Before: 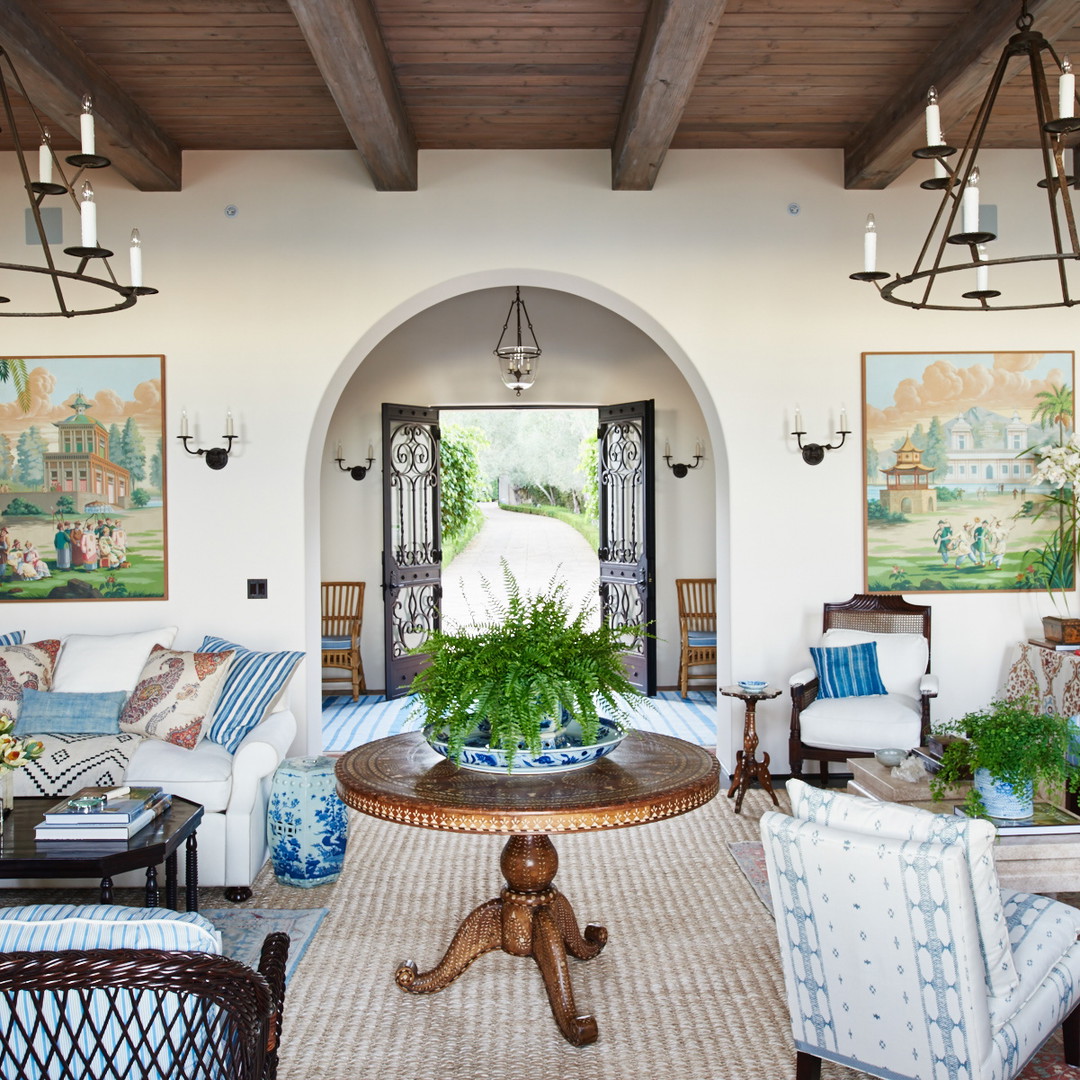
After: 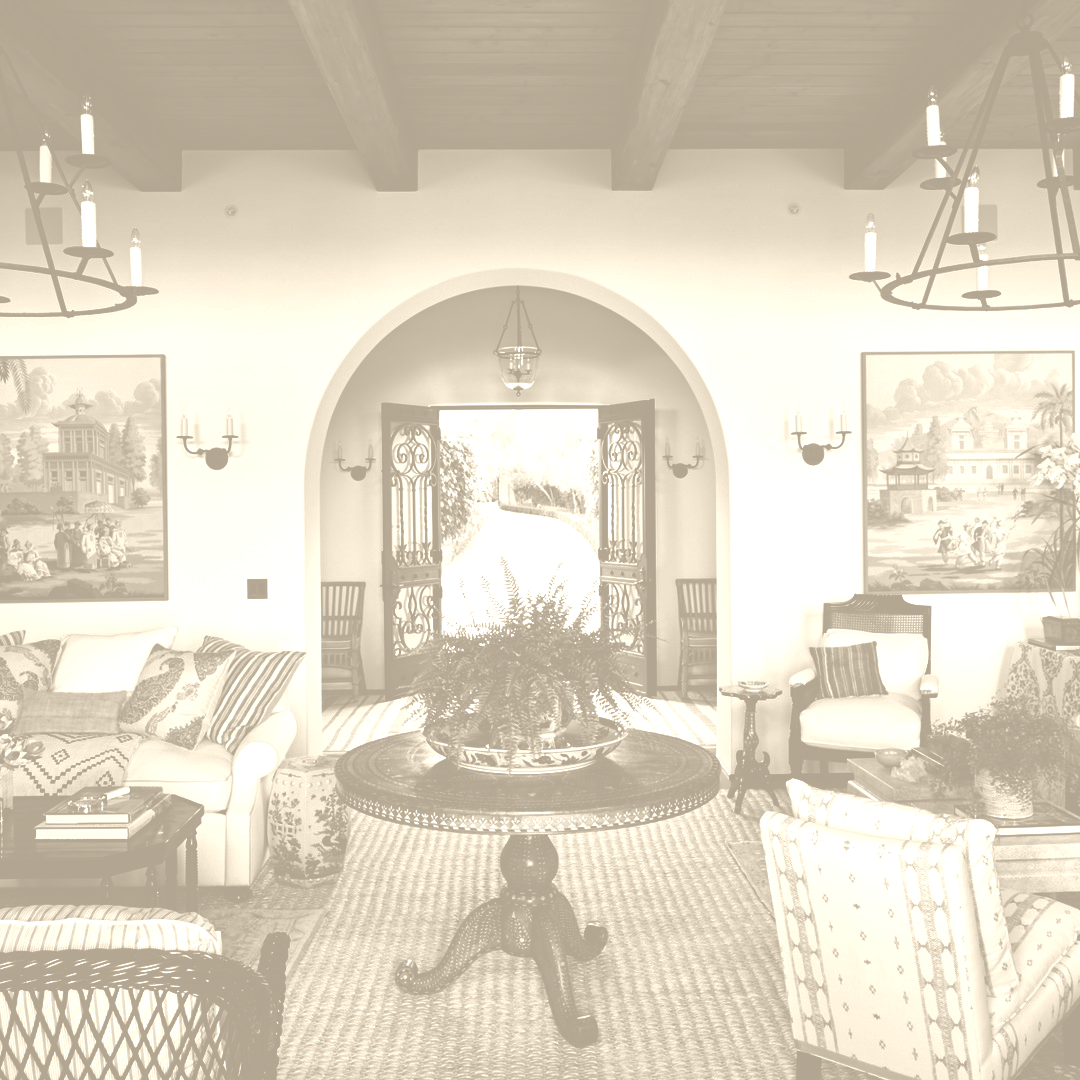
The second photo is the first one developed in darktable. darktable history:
contrast brightness saturation: brightness -1, saturation 1
colorize: hue 36°, saturation 71%, lightness 80.79%
